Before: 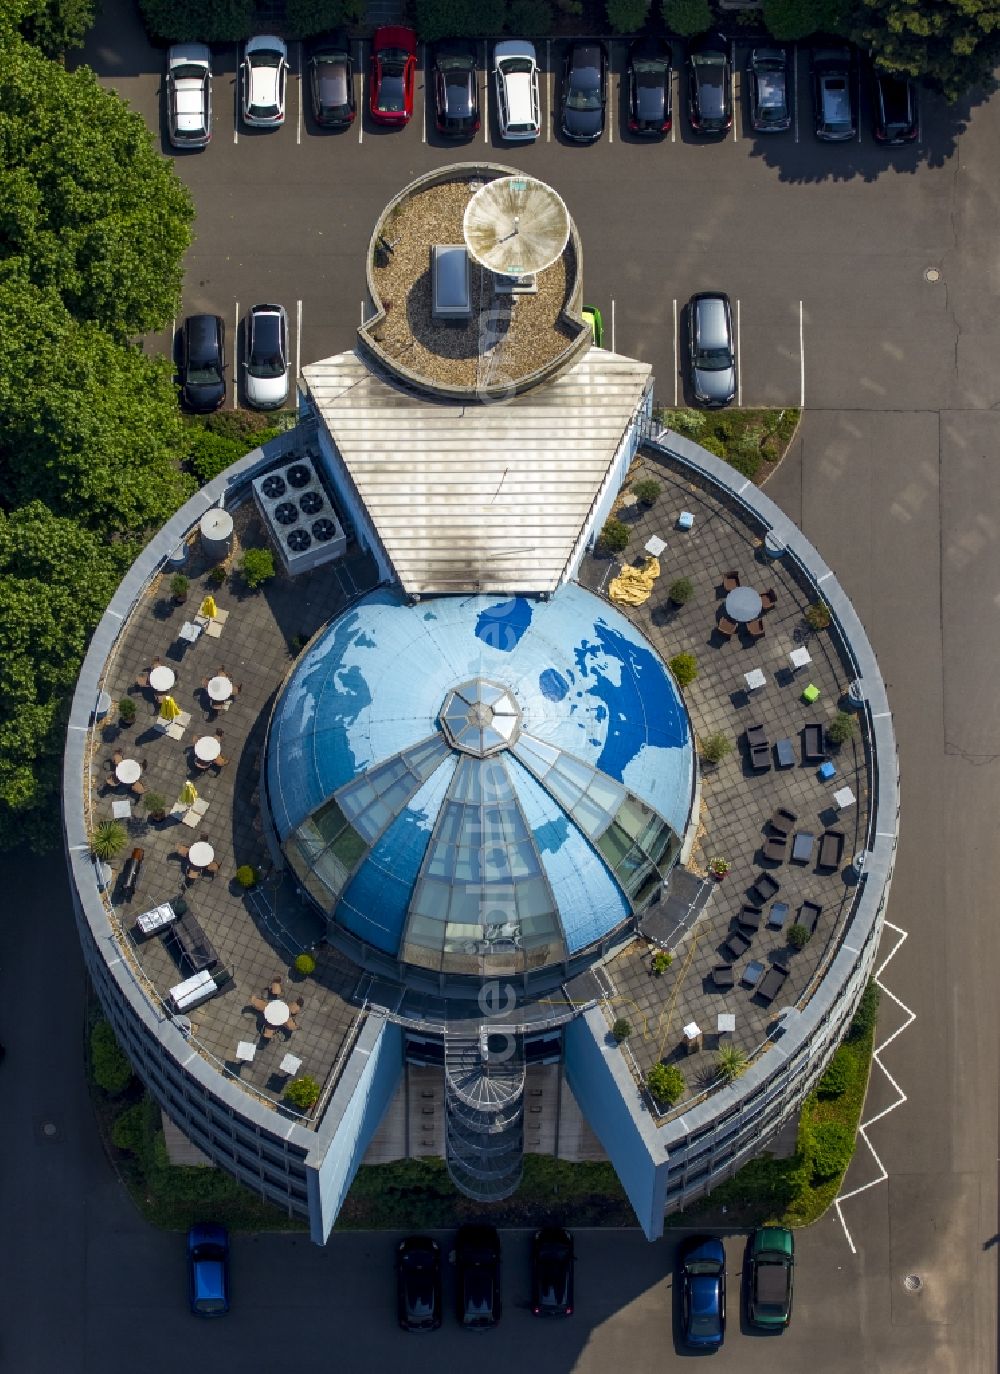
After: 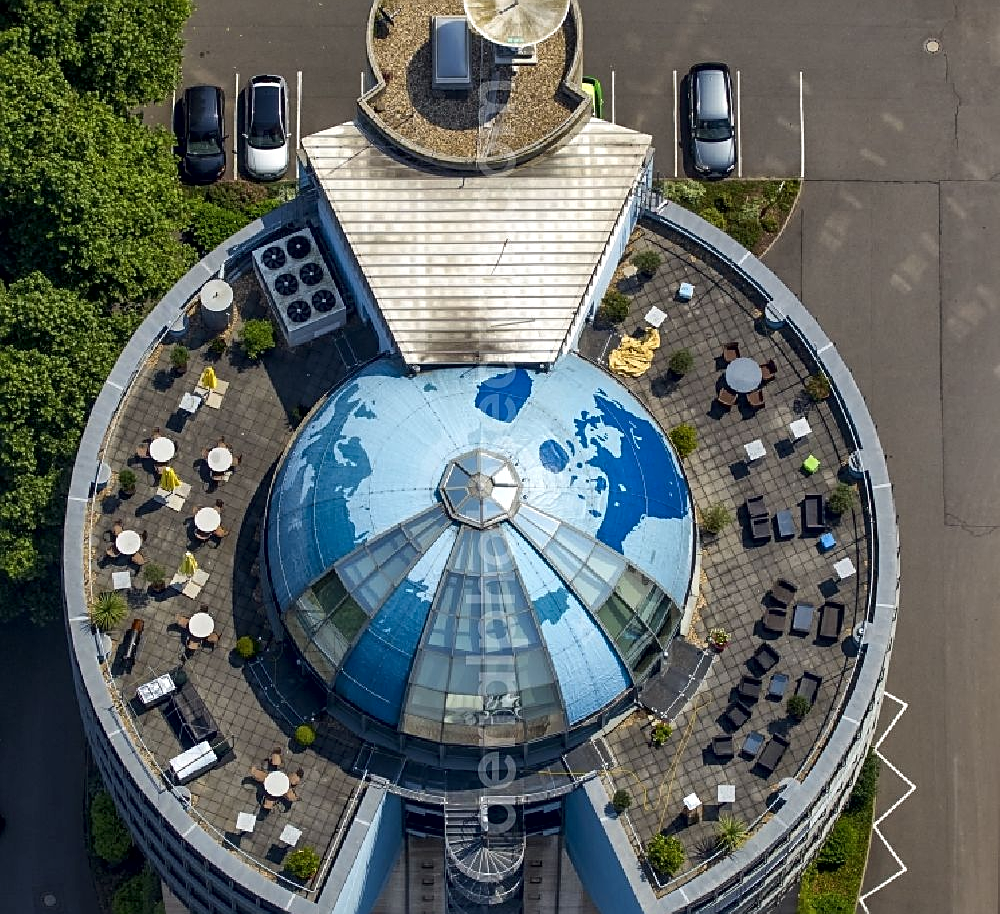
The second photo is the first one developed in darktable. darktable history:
local contrast: mode bilateral grid, contrast 20, coarseness 50, detail 140%, midtone range 0.2
sharpen: on, module defaults
crop: top 16.727%, bottom 16.727%
